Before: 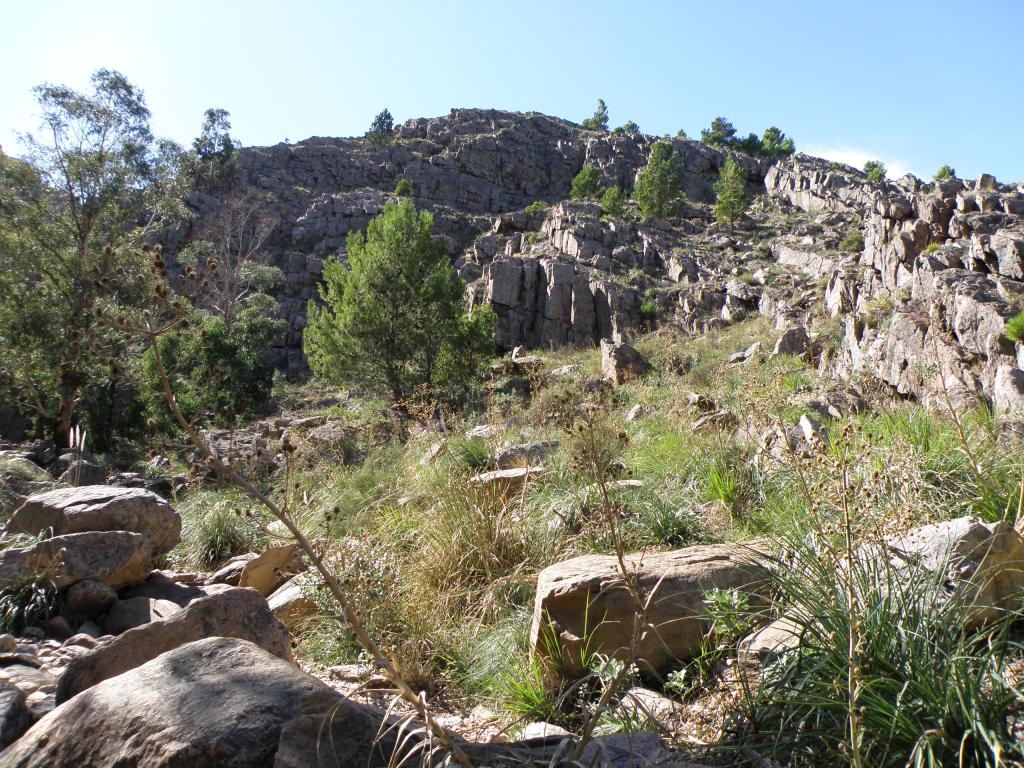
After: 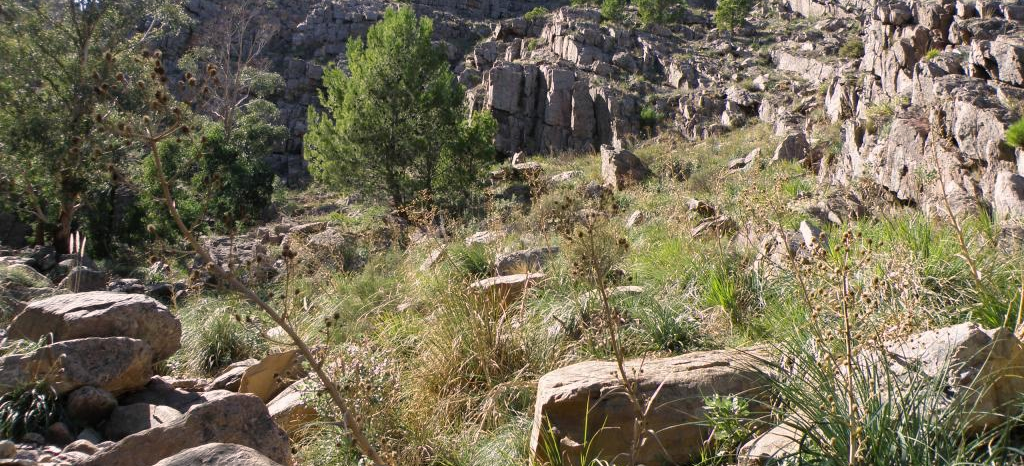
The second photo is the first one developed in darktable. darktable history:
color balance rgb: highlights gain › chroma 1.413%, highlights gain › hue 51.63°, perceptual saturation grading › global saturation -0.057%, saturation formula JzAzBz (2021)
crop and rotate: top 25.266%, bottom 13.971%
exposure: exposure -0.07 EV, compensate highlight preservation false
